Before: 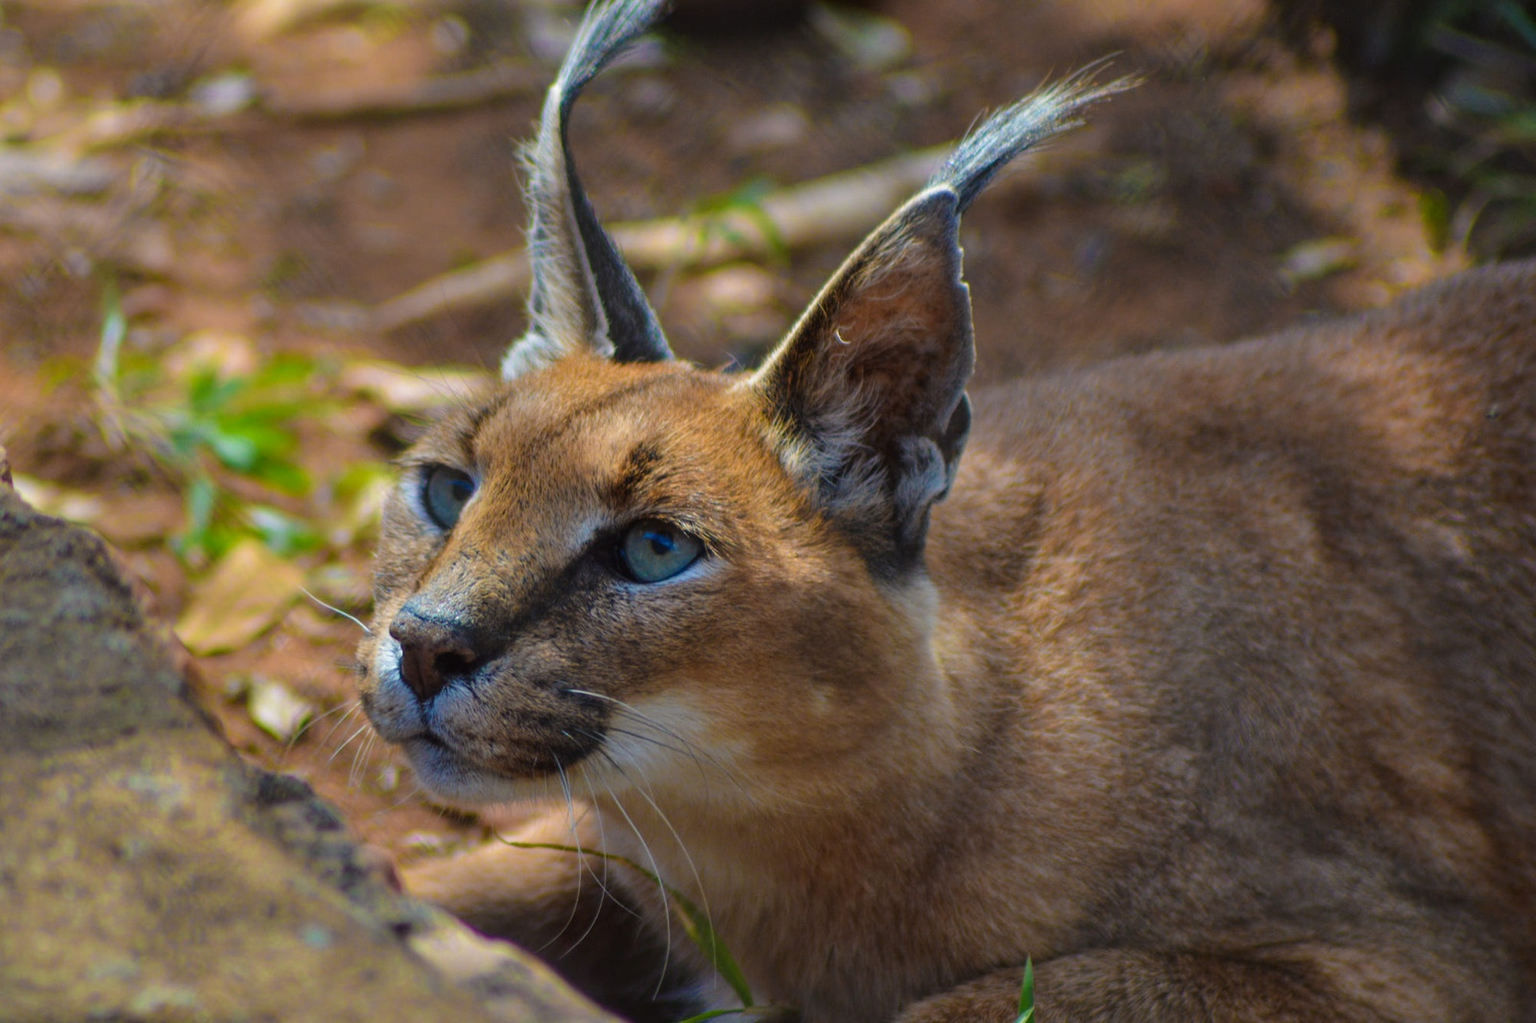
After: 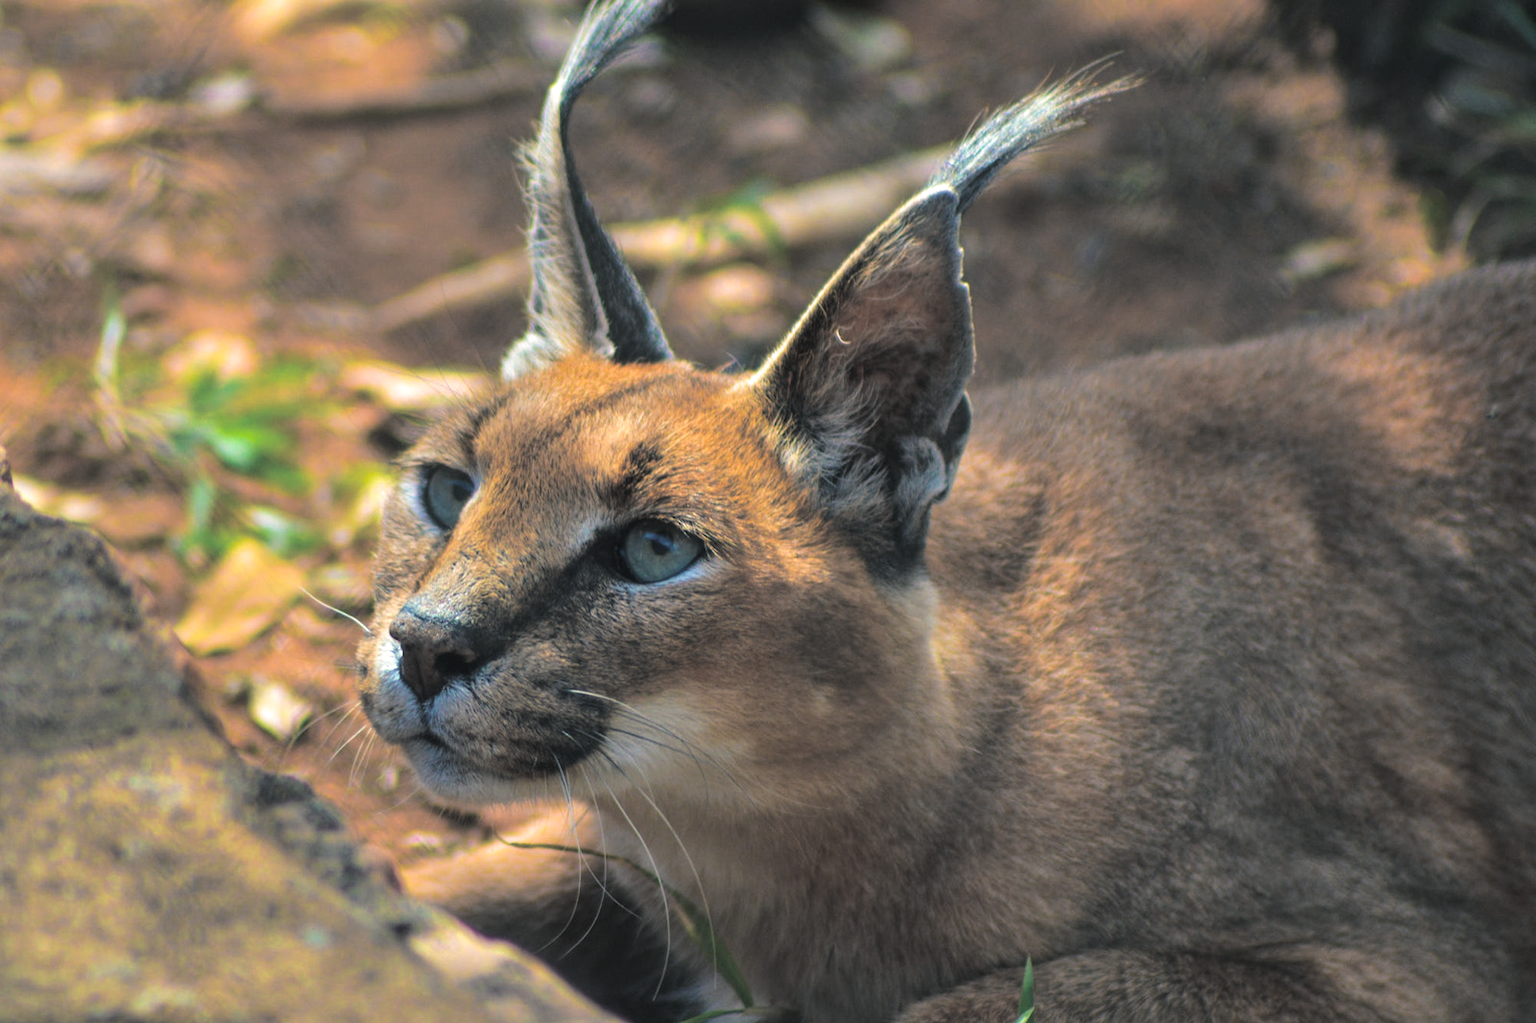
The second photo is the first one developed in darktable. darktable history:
exposure: black level correction -0.002, exposure 0.54 EV, compensate highlight preservation false
split-toning: shadows › hue 201.6°, shadows › saturation 0.16, highlights › hue 50.4°, highlights › saturation 0.2, balance -49.9
white balance: red 1.045, blue 0.932
